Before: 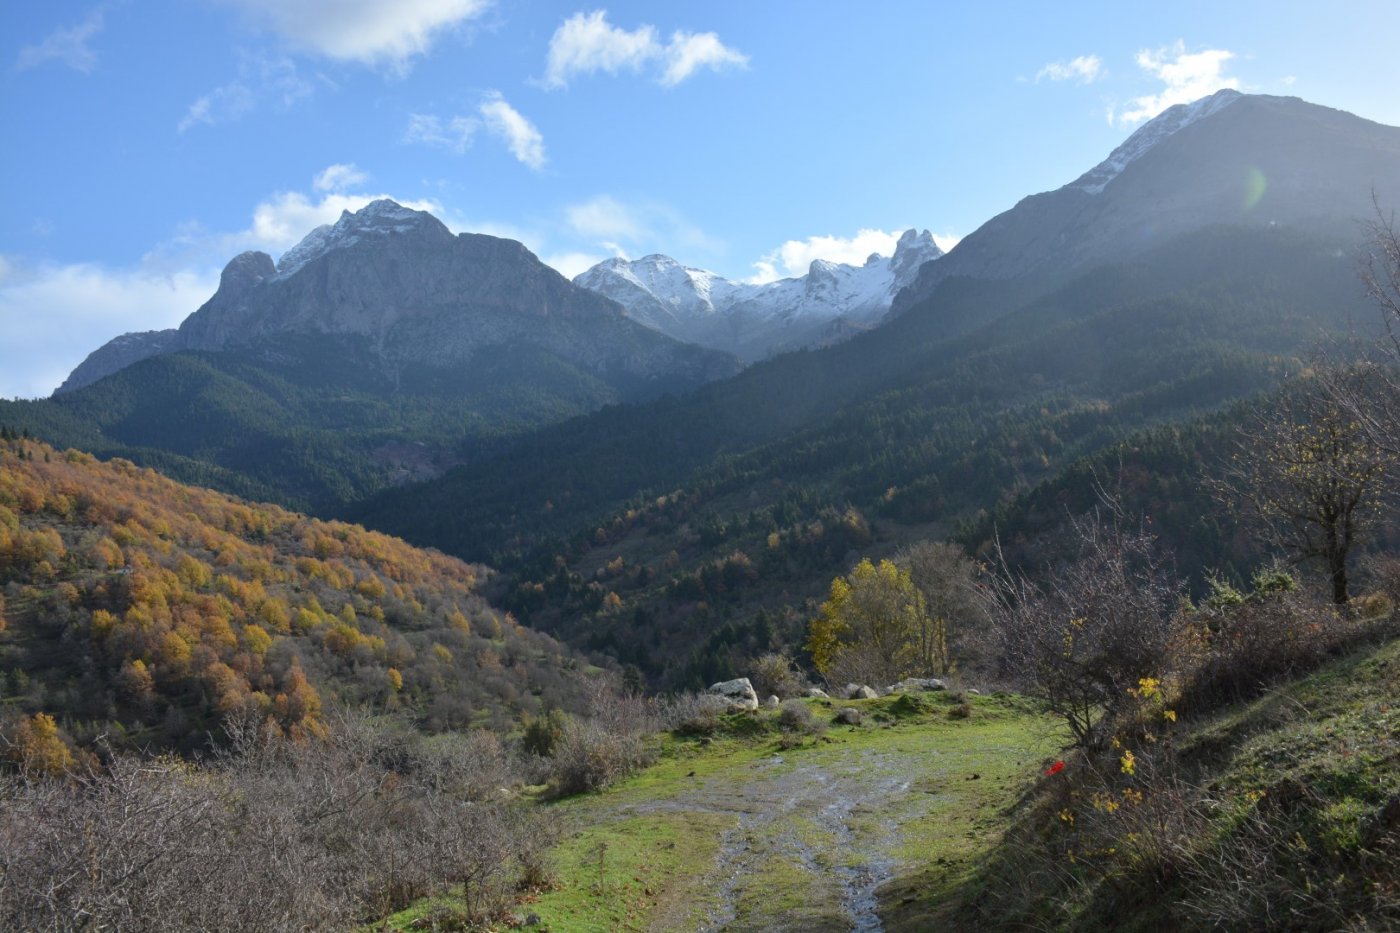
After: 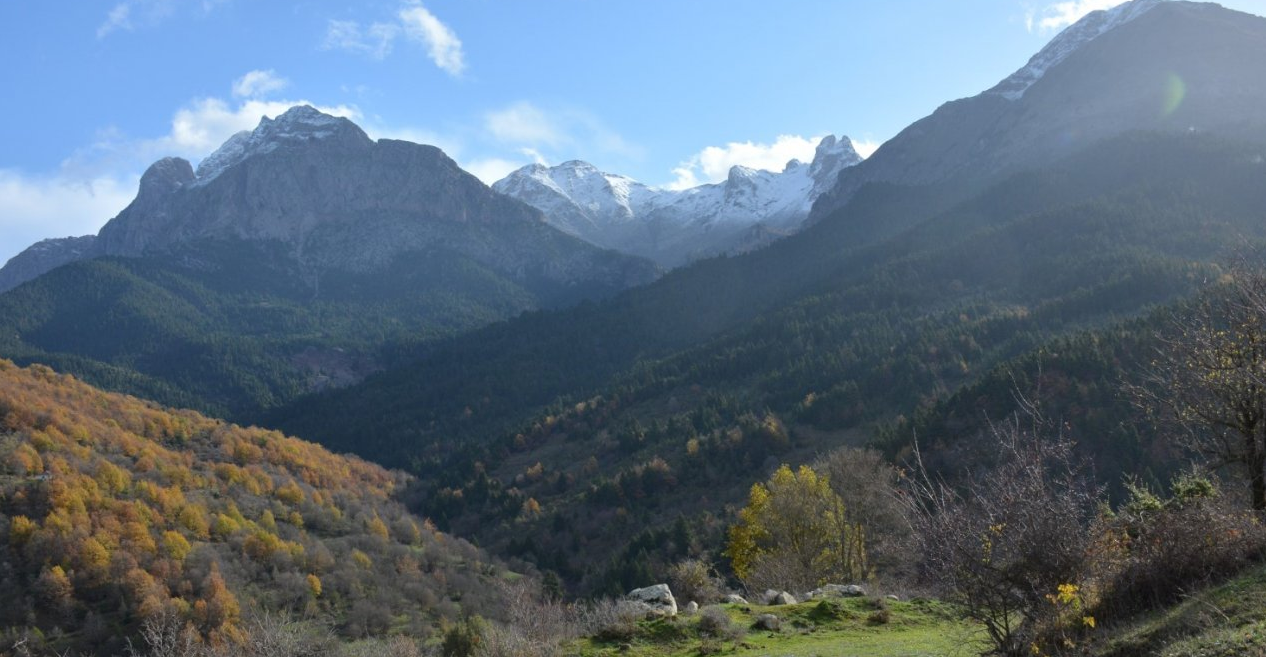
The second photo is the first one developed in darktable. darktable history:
crop: left 5.833%, top 10.131%, right 3.679%, bottom 19.387%
